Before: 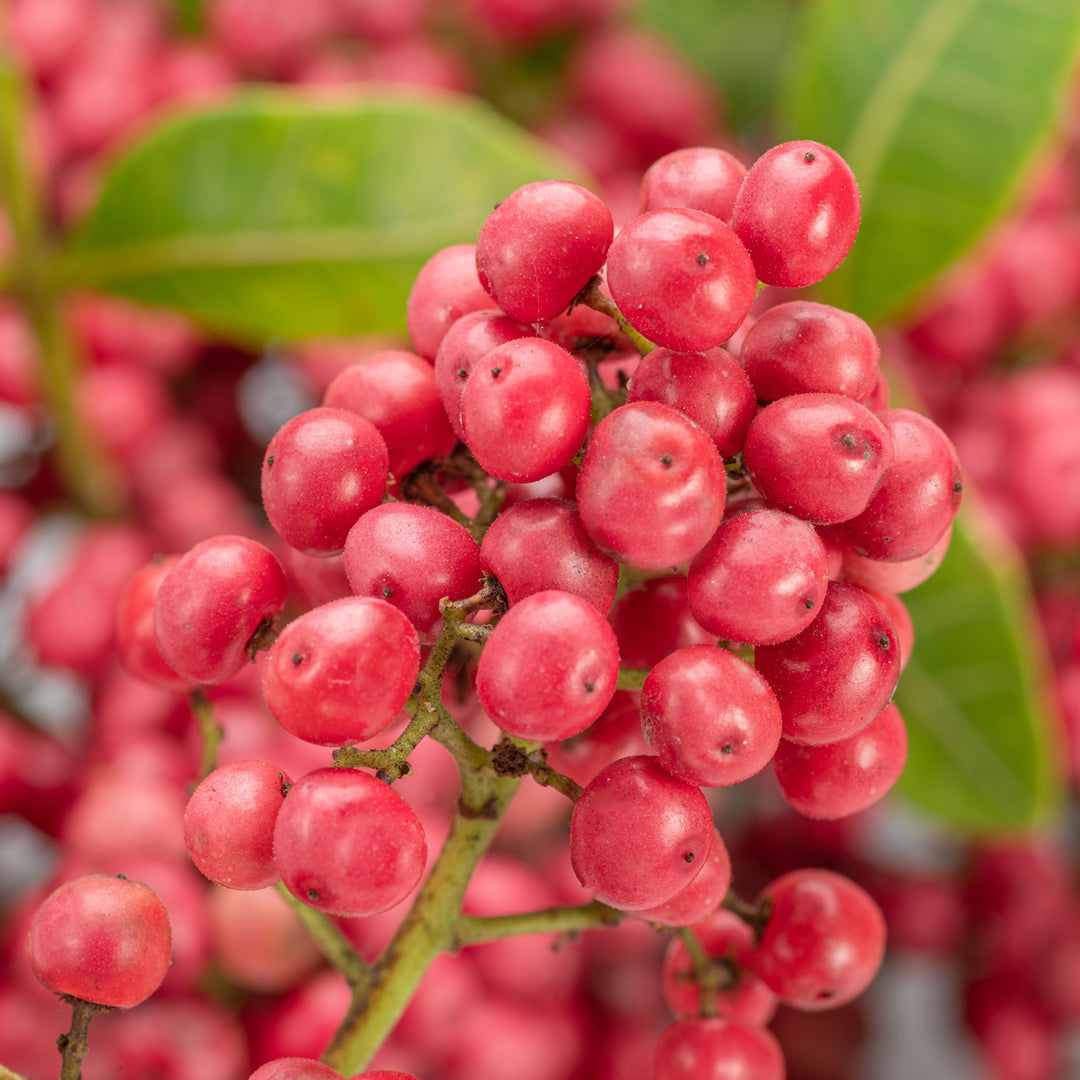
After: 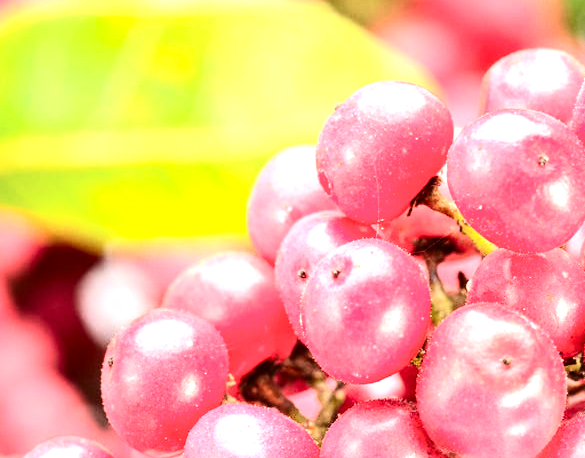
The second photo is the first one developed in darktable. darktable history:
tone equalizer: -8 EV -0.769 EV, -7 EV -0.711 EV, -6 EV -0.631 EV, -5 EV -0.389 EV, -3 EV 0.367 EV, -2 EV 0.6 EV, -1 EV 0.7 EV, +0 EV 0.757 EV, edges refinement/feathering 500, mask exposure compensation -1.57 EV, preserve details no
exposure: black level correction 0, exposure 1.377 EV, compensate highlight preservation false
crop: left 14.896%, top 9.245%, right 30.914%, bottom 48.319%
contrast brightness saturation: contrast 0.291
